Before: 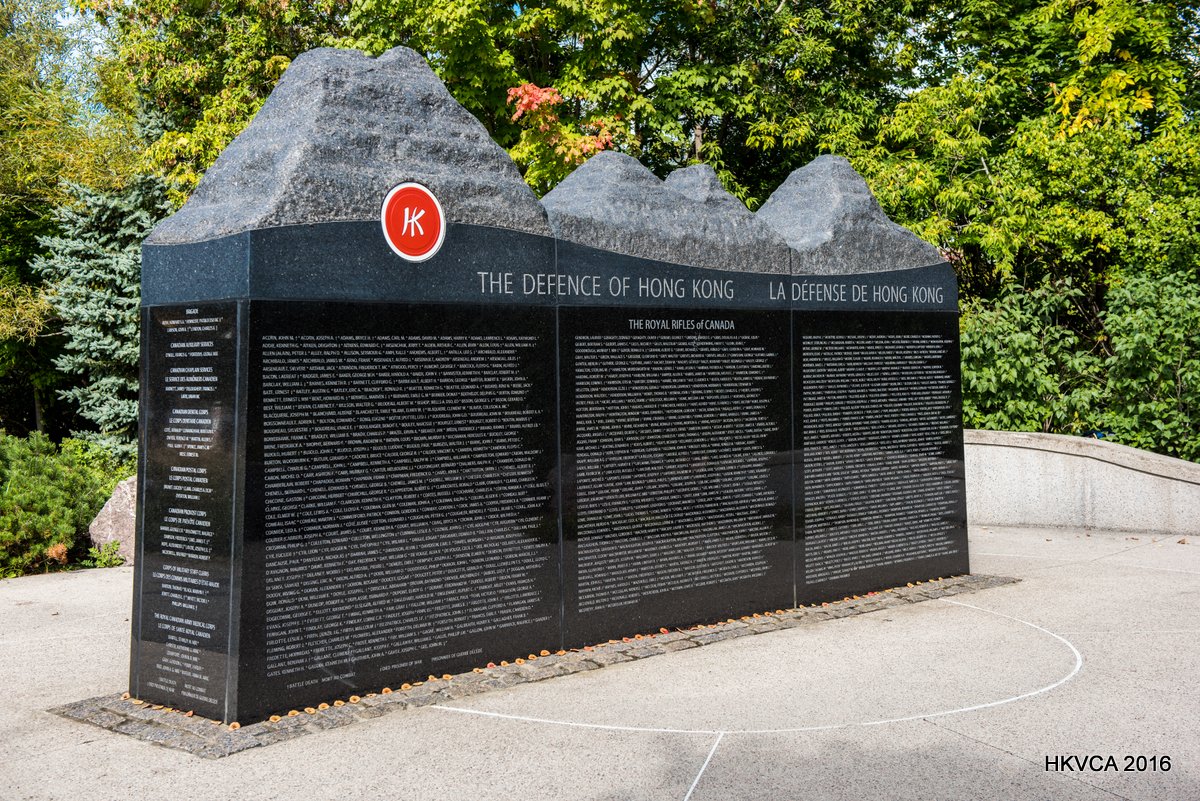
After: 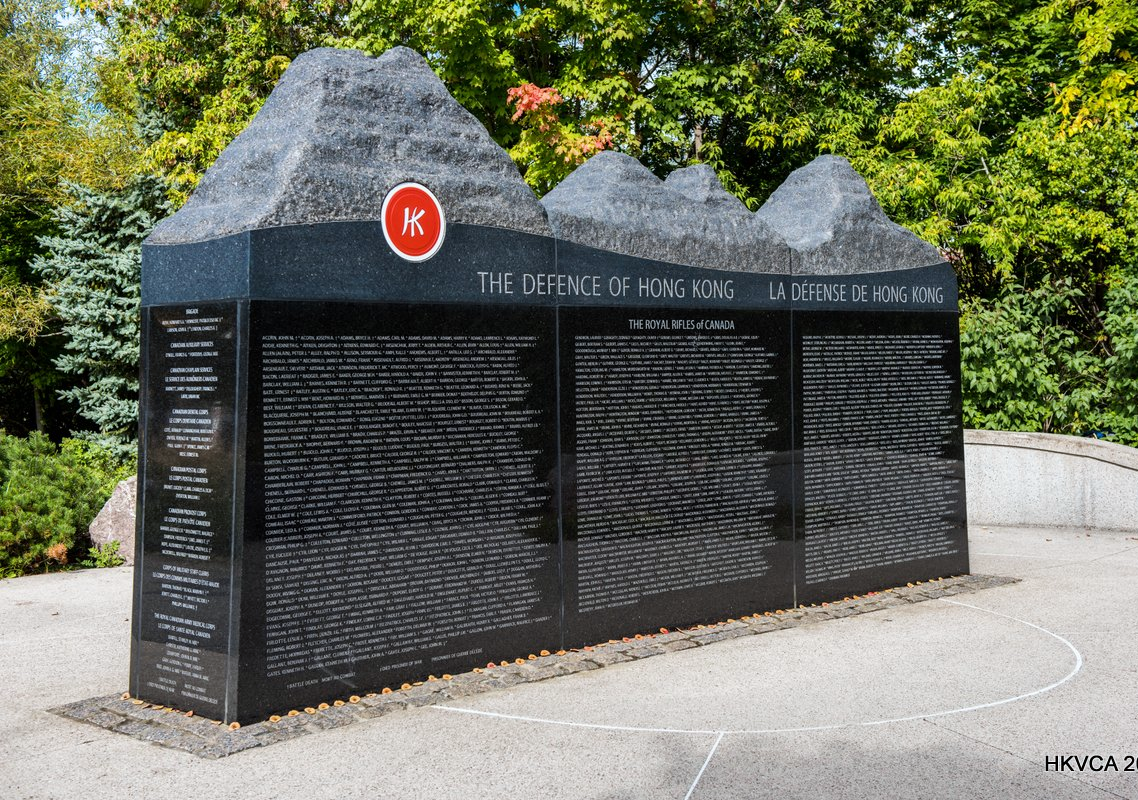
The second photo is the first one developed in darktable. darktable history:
crop and rotate: right 5.167%
white balance: red 0.982, blue 1.018
